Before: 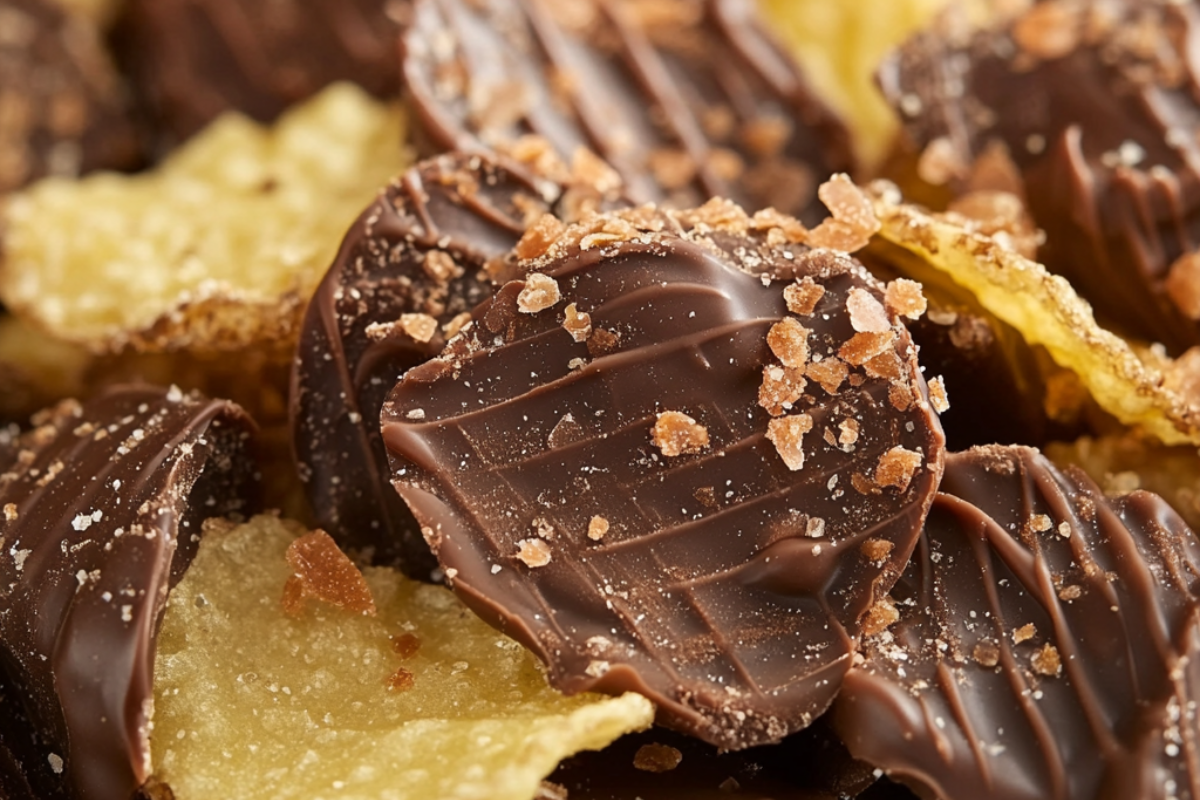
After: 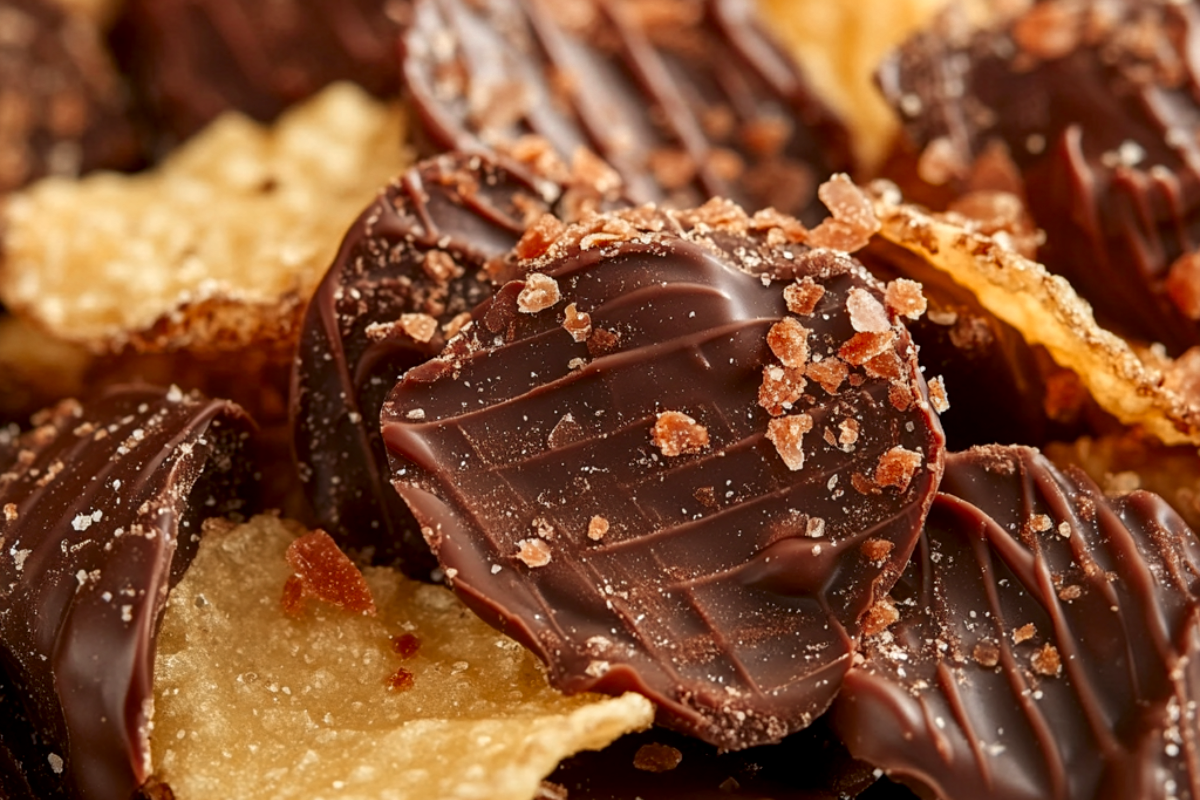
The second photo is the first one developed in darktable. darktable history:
local contrast: shadows 94%, midtone range 0.495
color zones: curves: ch0 [(0, 0.363) (0.128, 0.373) (0.25, 0.5) (0.402, 0.407) (0.521, 0.525) (0.63, 0.559) (0.729, 0.662) (0.867, 0.471)]; ch1 [(0, 0.515) (0.136, 0.618) (0.25, 0.5) (0.378, 0) (0.516, 0) (0.622, 0.593) (0.737, 0.819) (0.87, 0.593)]; ch2 [(0, 0.529) (0.128, 0.471) (0.282, 0.451) (0.386, 0.662) (0.516, 0.525) (0.633, 0.554) (0.75, 0.62) (0.875, 0.441)]
